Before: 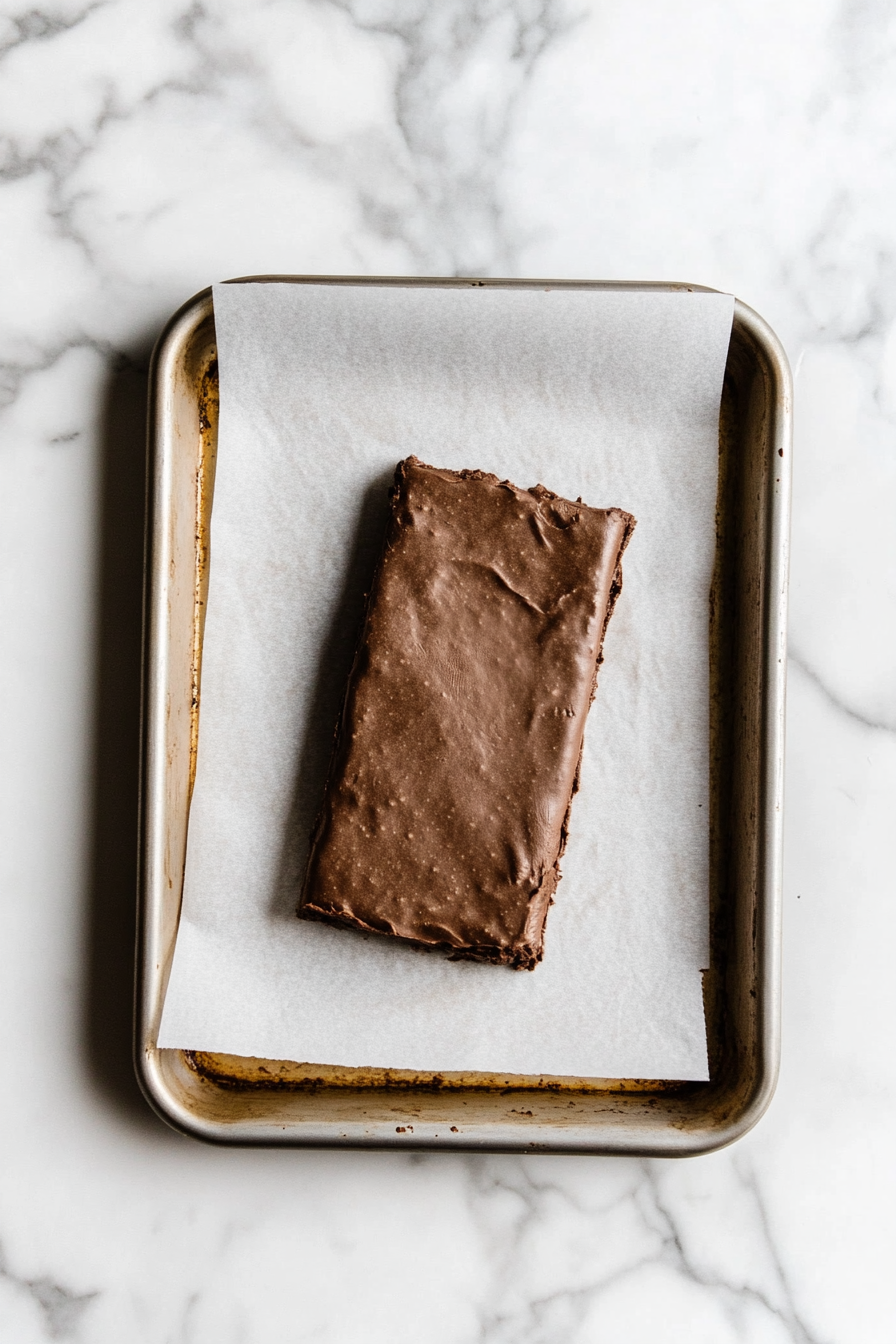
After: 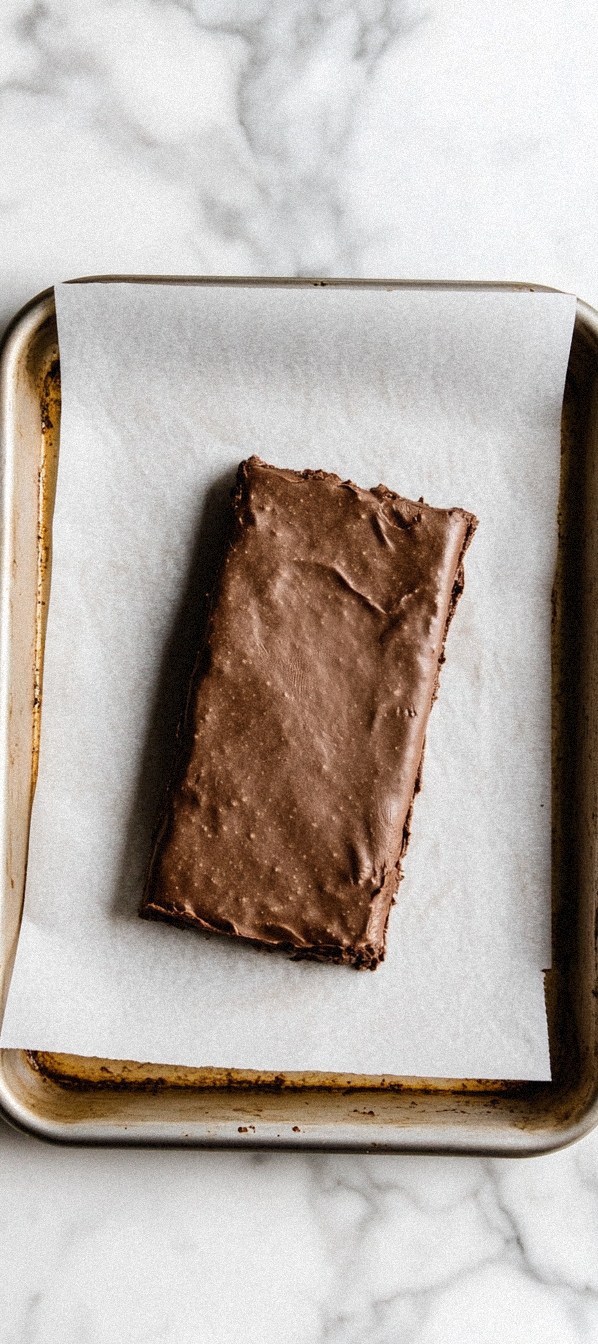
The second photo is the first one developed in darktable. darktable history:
crop and rotate: left 17.732%, right 15.423%
grain: mid-tones bias 0%
